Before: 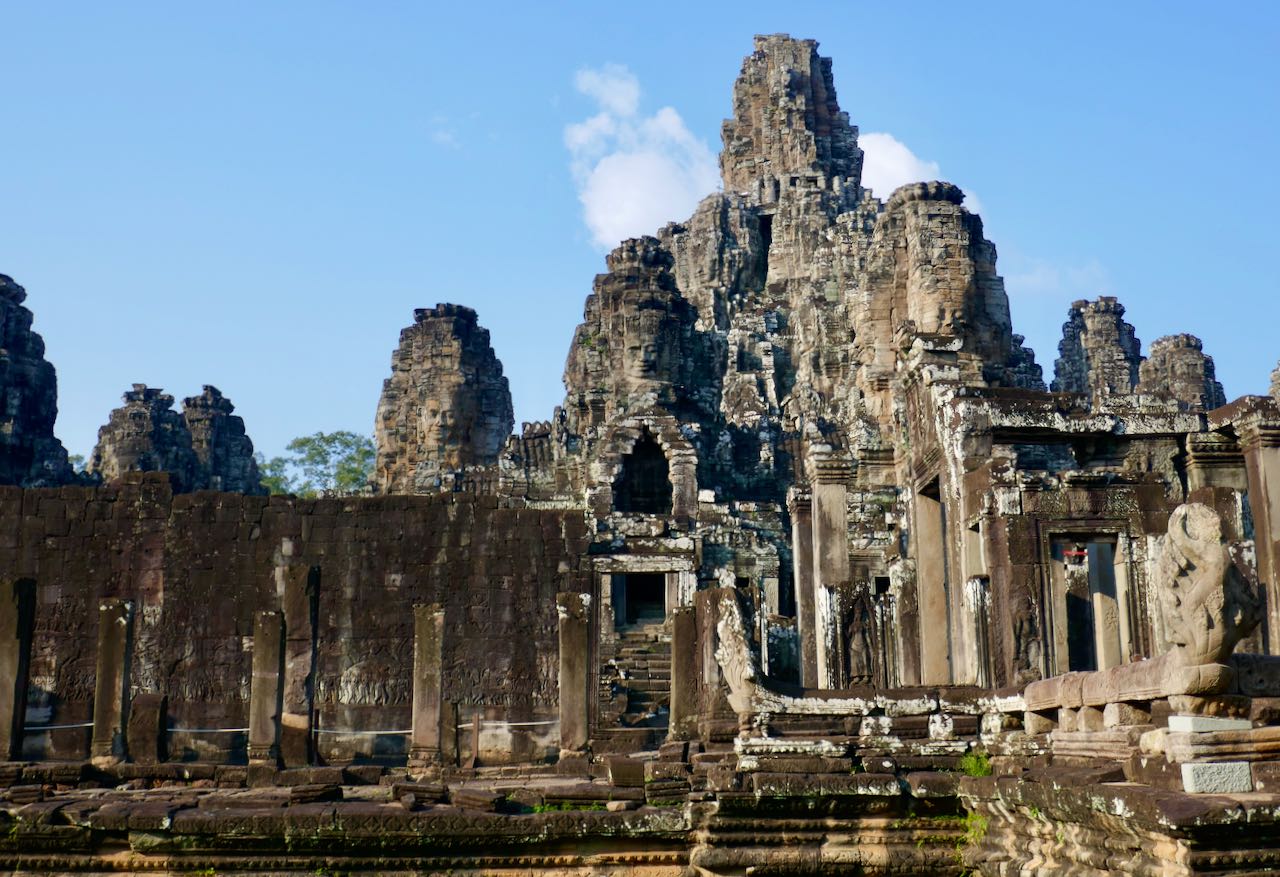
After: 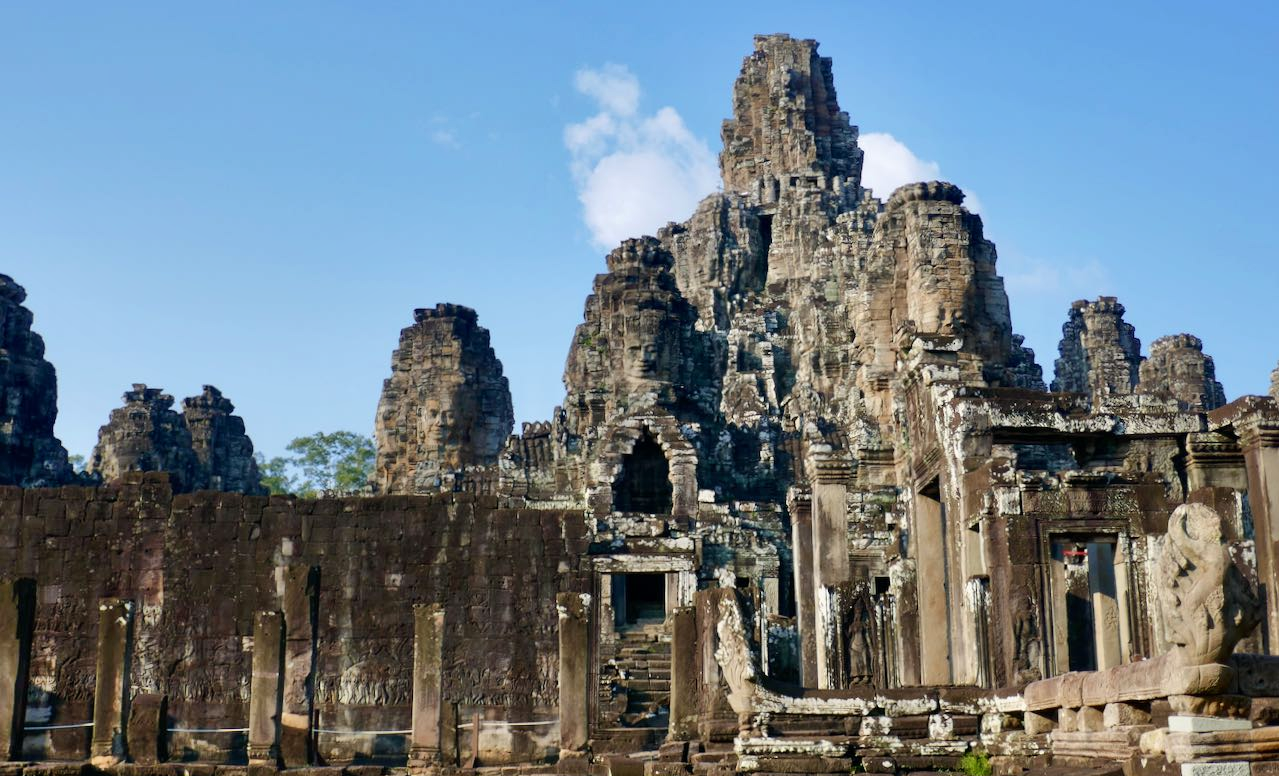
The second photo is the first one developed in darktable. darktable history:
crop and rotate: top 0%, bottom 11.49%
shadows and highlights: soften with gaussian
